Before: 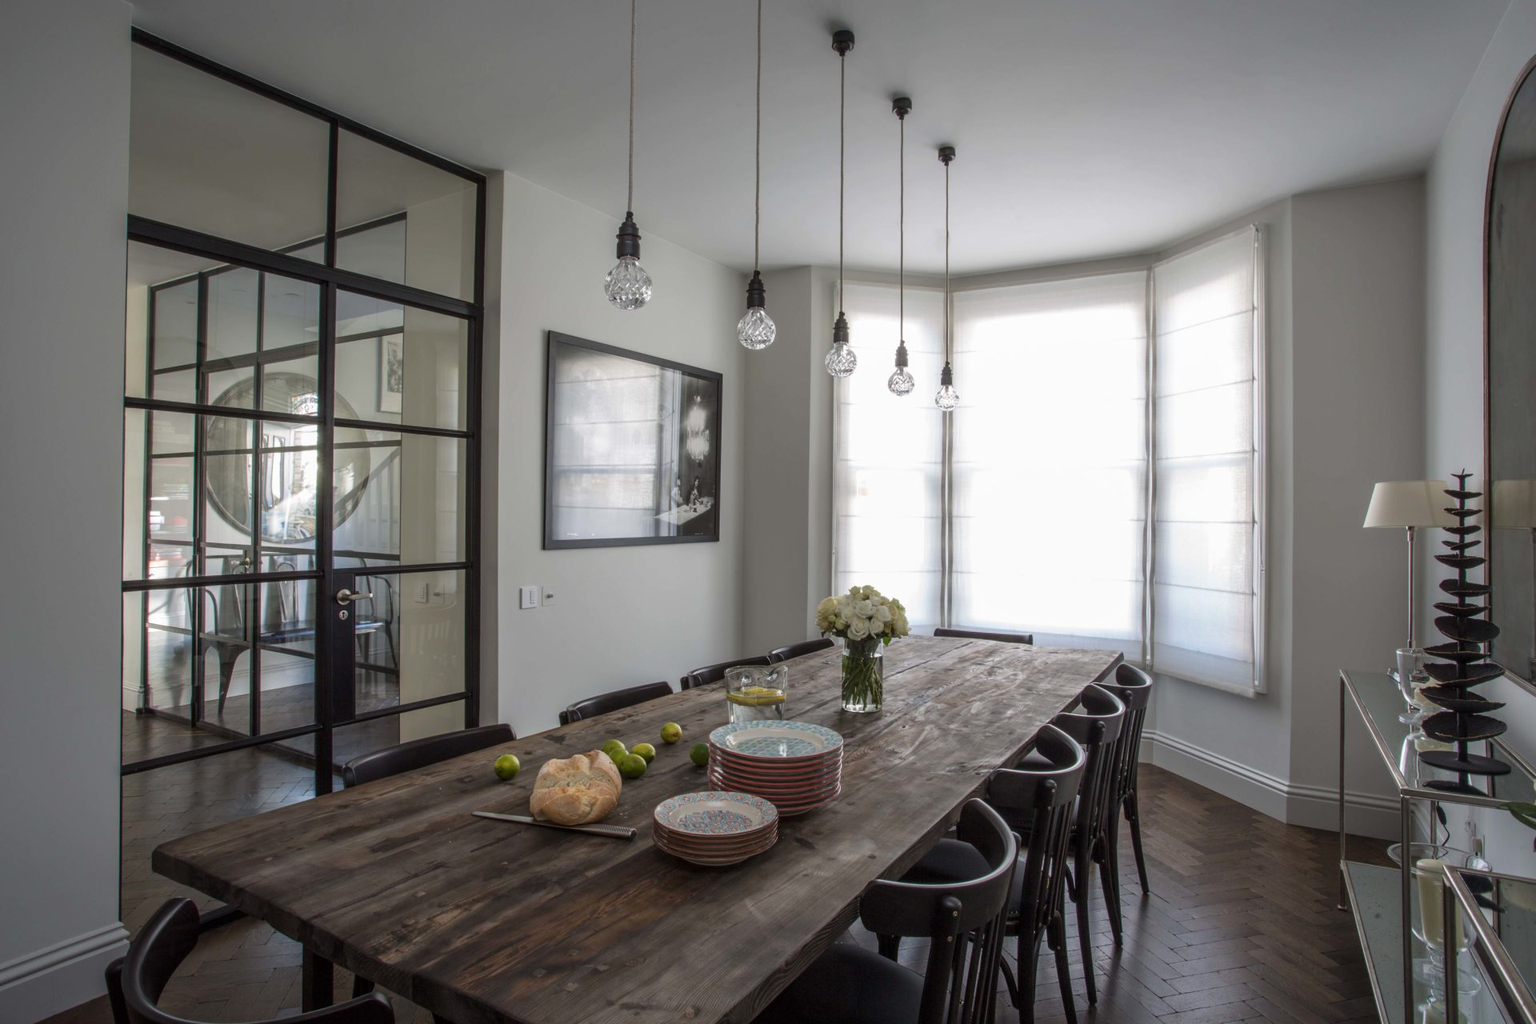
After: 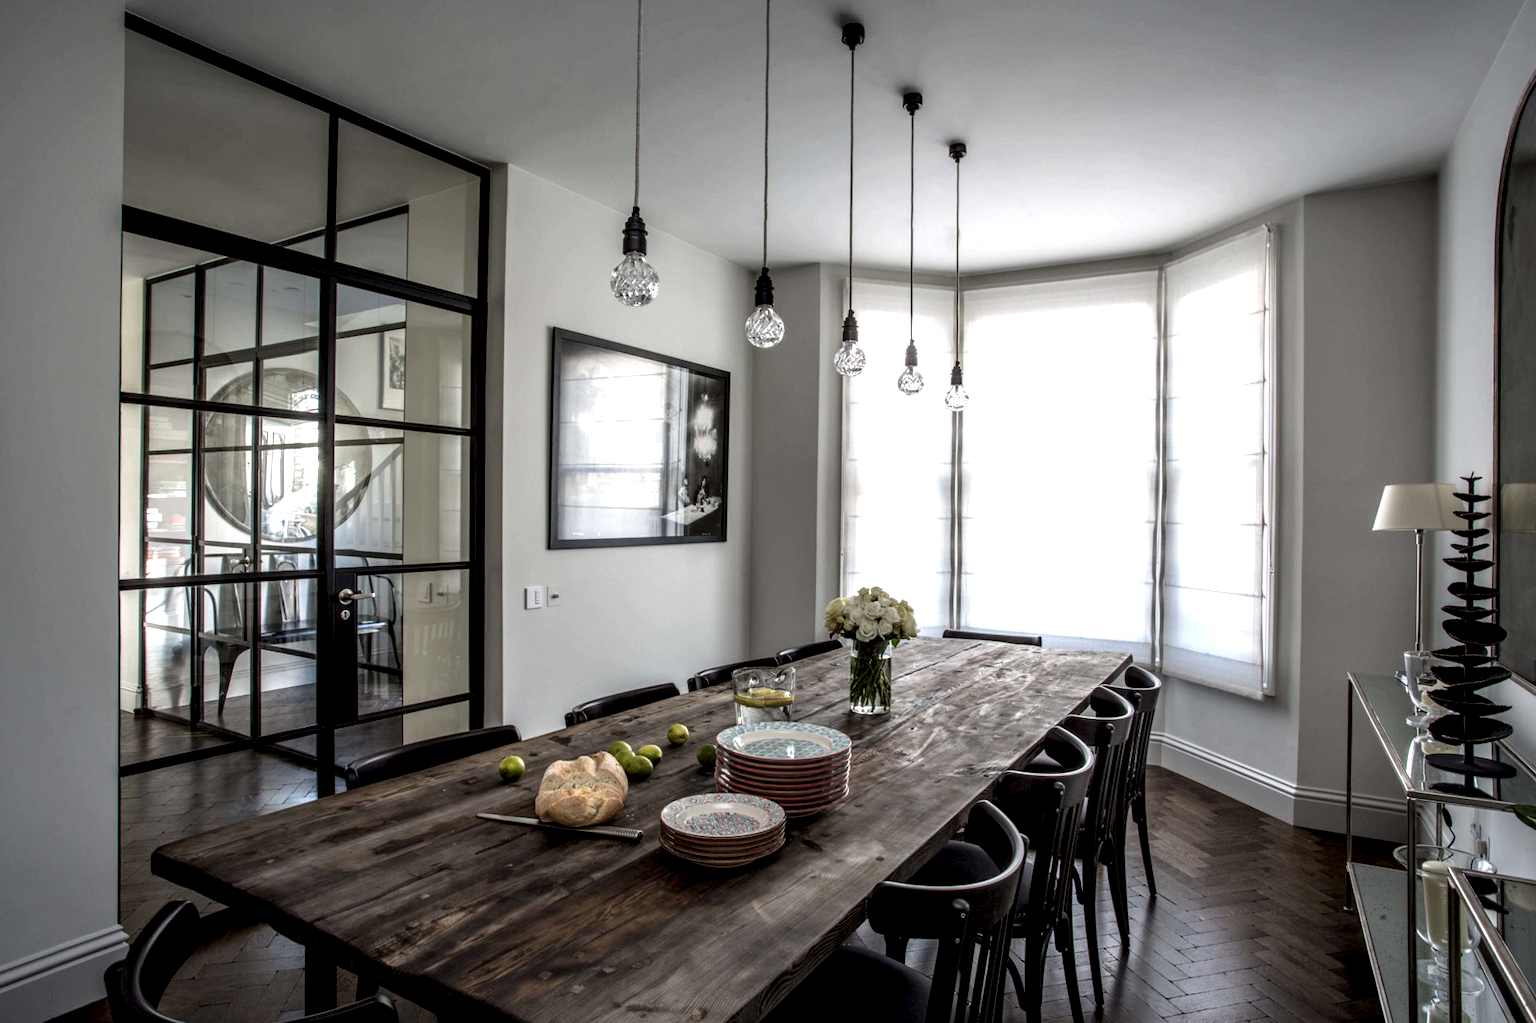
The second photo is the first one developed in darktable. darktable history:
color contrast: green-magenta contrast 0.96
rotate and perspective: rotation 0.174°, lens shift (vertical) 0.013, lens shift (horizontal) 0.019, shear 0.001, automatic cropping original format, crop left 0.007, crop right 0.991, crop top 0.016, crop bottom 0.997
local contrast: highlights 80%, shadows 57%, detail 175%, midtone range 0.602
